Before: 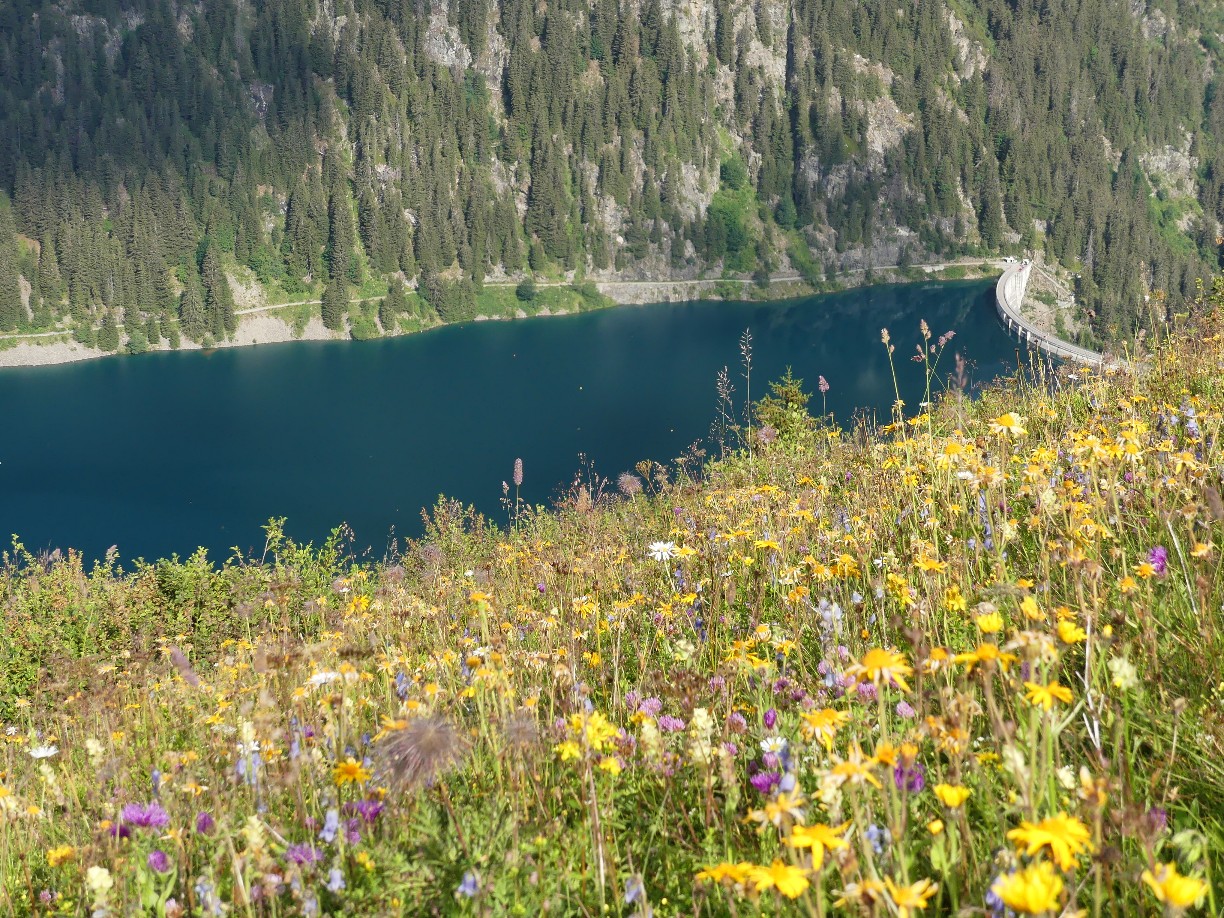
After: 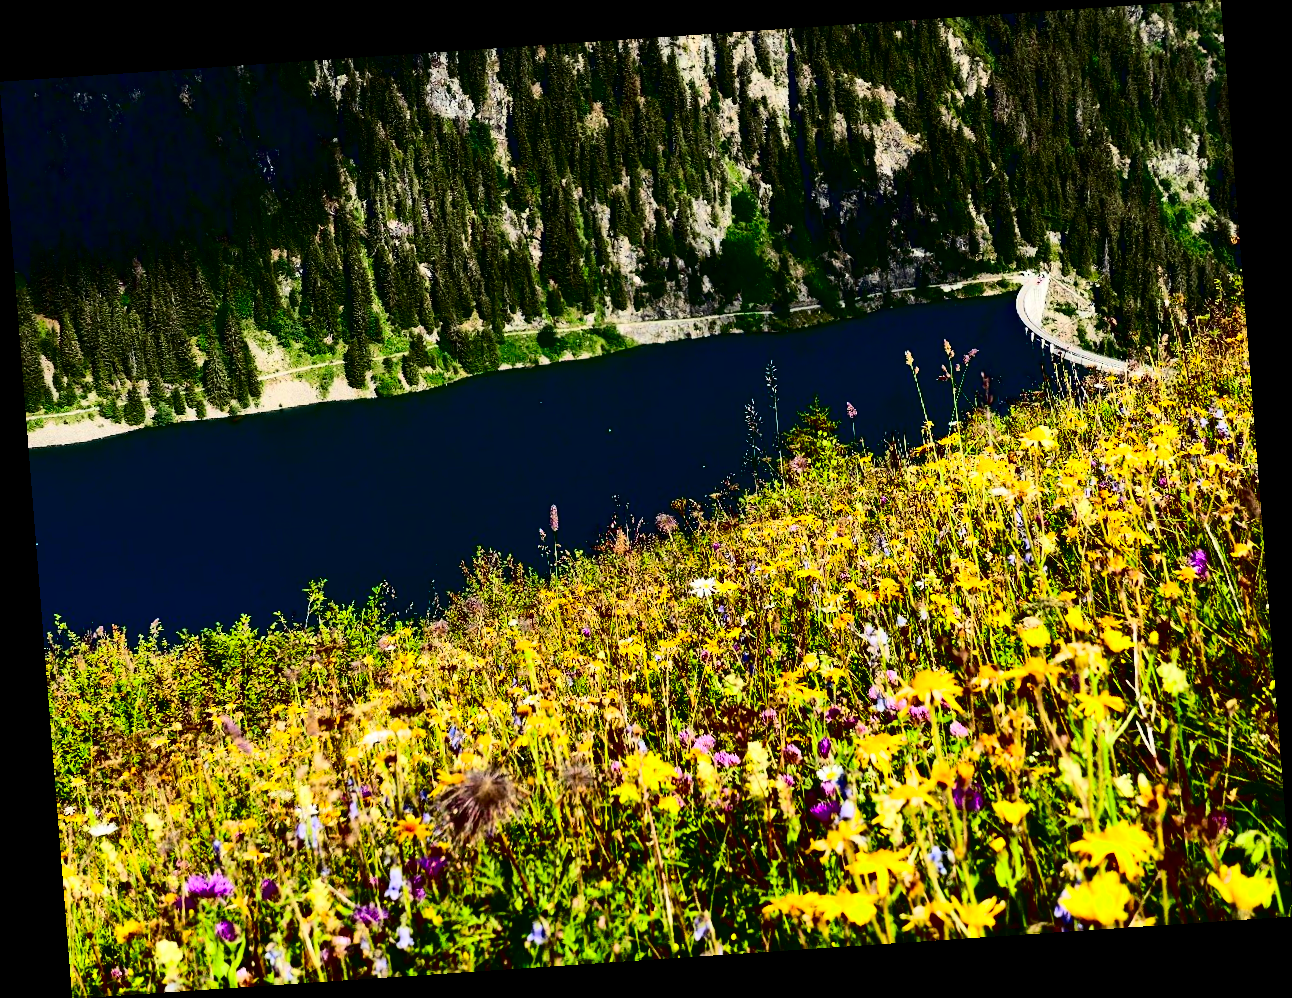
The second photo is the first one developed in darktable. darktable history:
contrast brightness saturation: contrast 0.77, brightness -1, saturation 1
rotate and perspective: rotation -4.2°, shear 0.006, automatic cropping off
